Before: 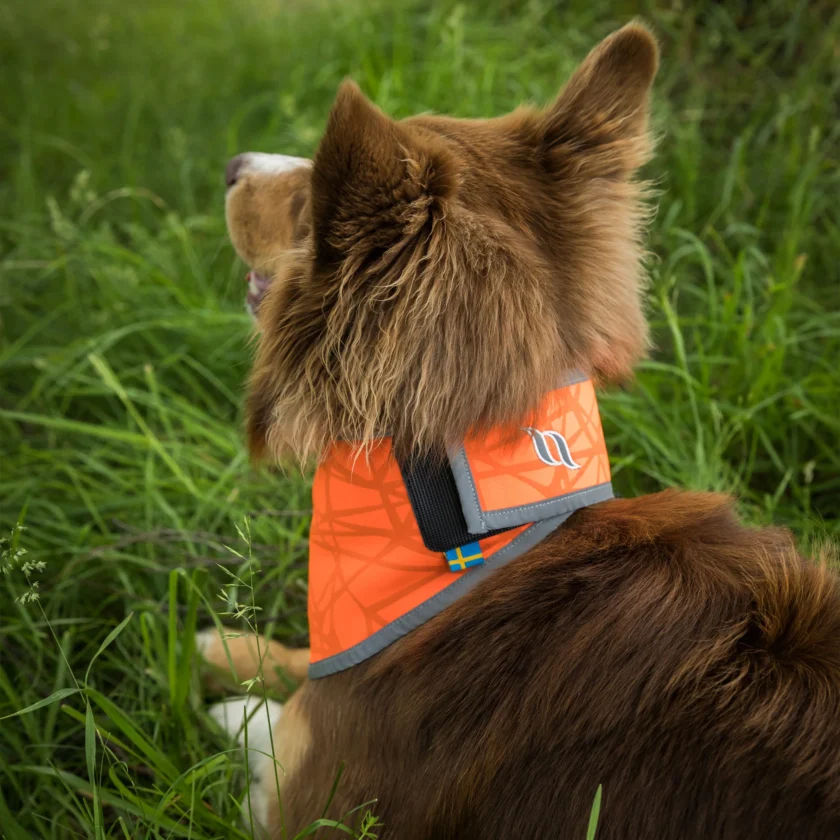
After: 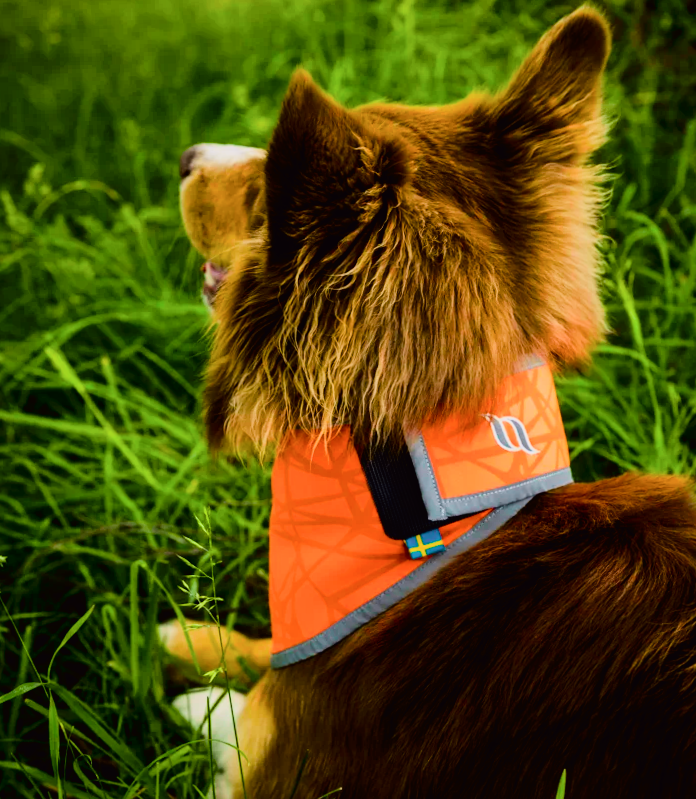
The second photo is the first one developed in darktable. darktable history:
crop and rotate: angle 1°, left 4.281%, top 0.642%, right 11.383%, bottom 2.486%
tone equalizer: -8 EV -0.002 EV, -7 EV 0.005 EV, -6 EV -0.009 EV, -5 EV 0.011 EV, -4 EV -0.012 EV, -3 EV 0.007 EV, -2 EV -0.062 EV, -1 EV -0.293 EV, +0 EV -0.582 EV, smoothing diameter 2%, edges refinement/feathering 20, mask exposure compensation -1.57 EV, filter diffusion 5
color balance rgb: linear chroma grading › global chroma 9%, perceptual saturation grading › global saturation 36%, perceptual saturation grading › shadows 35%, perceptual brilliance grading › global brilliance 15%, perceptual brilliance grading › shadows -35%, global vibrance 15%
tone curve: curves: ch0 [(0, 0.011) (0.053, 0.026) (0.174, 0.115) (0.398, 0.444) (0.673, 0.775) (0.829, 0.906) (0.991, 0.981)]; ch1 [(0, 0) (0.276, 0.206) (0.409, 0.383) (0.473, 0.458) (0.492, 0.501) (0.512, 0.513) (0.54, 0.543) (0.585, 0.617) (0.659, 0.686) (0.78, 0.8) (1, 1)]; ch2 [(0, 0) (0.438, 0.449) (0.473, 0.469) (0.503, 0.5) (0.523, 0.534) (0.562, 0.594) (0.612, 0.635) (0.695, 0.713) (1, 1)], color space Lab, independent channels, preserve colors none
filmic rgb: black relative exposure -6.82 EV, white relative exposure 5.89 EV, hardness 2.71
